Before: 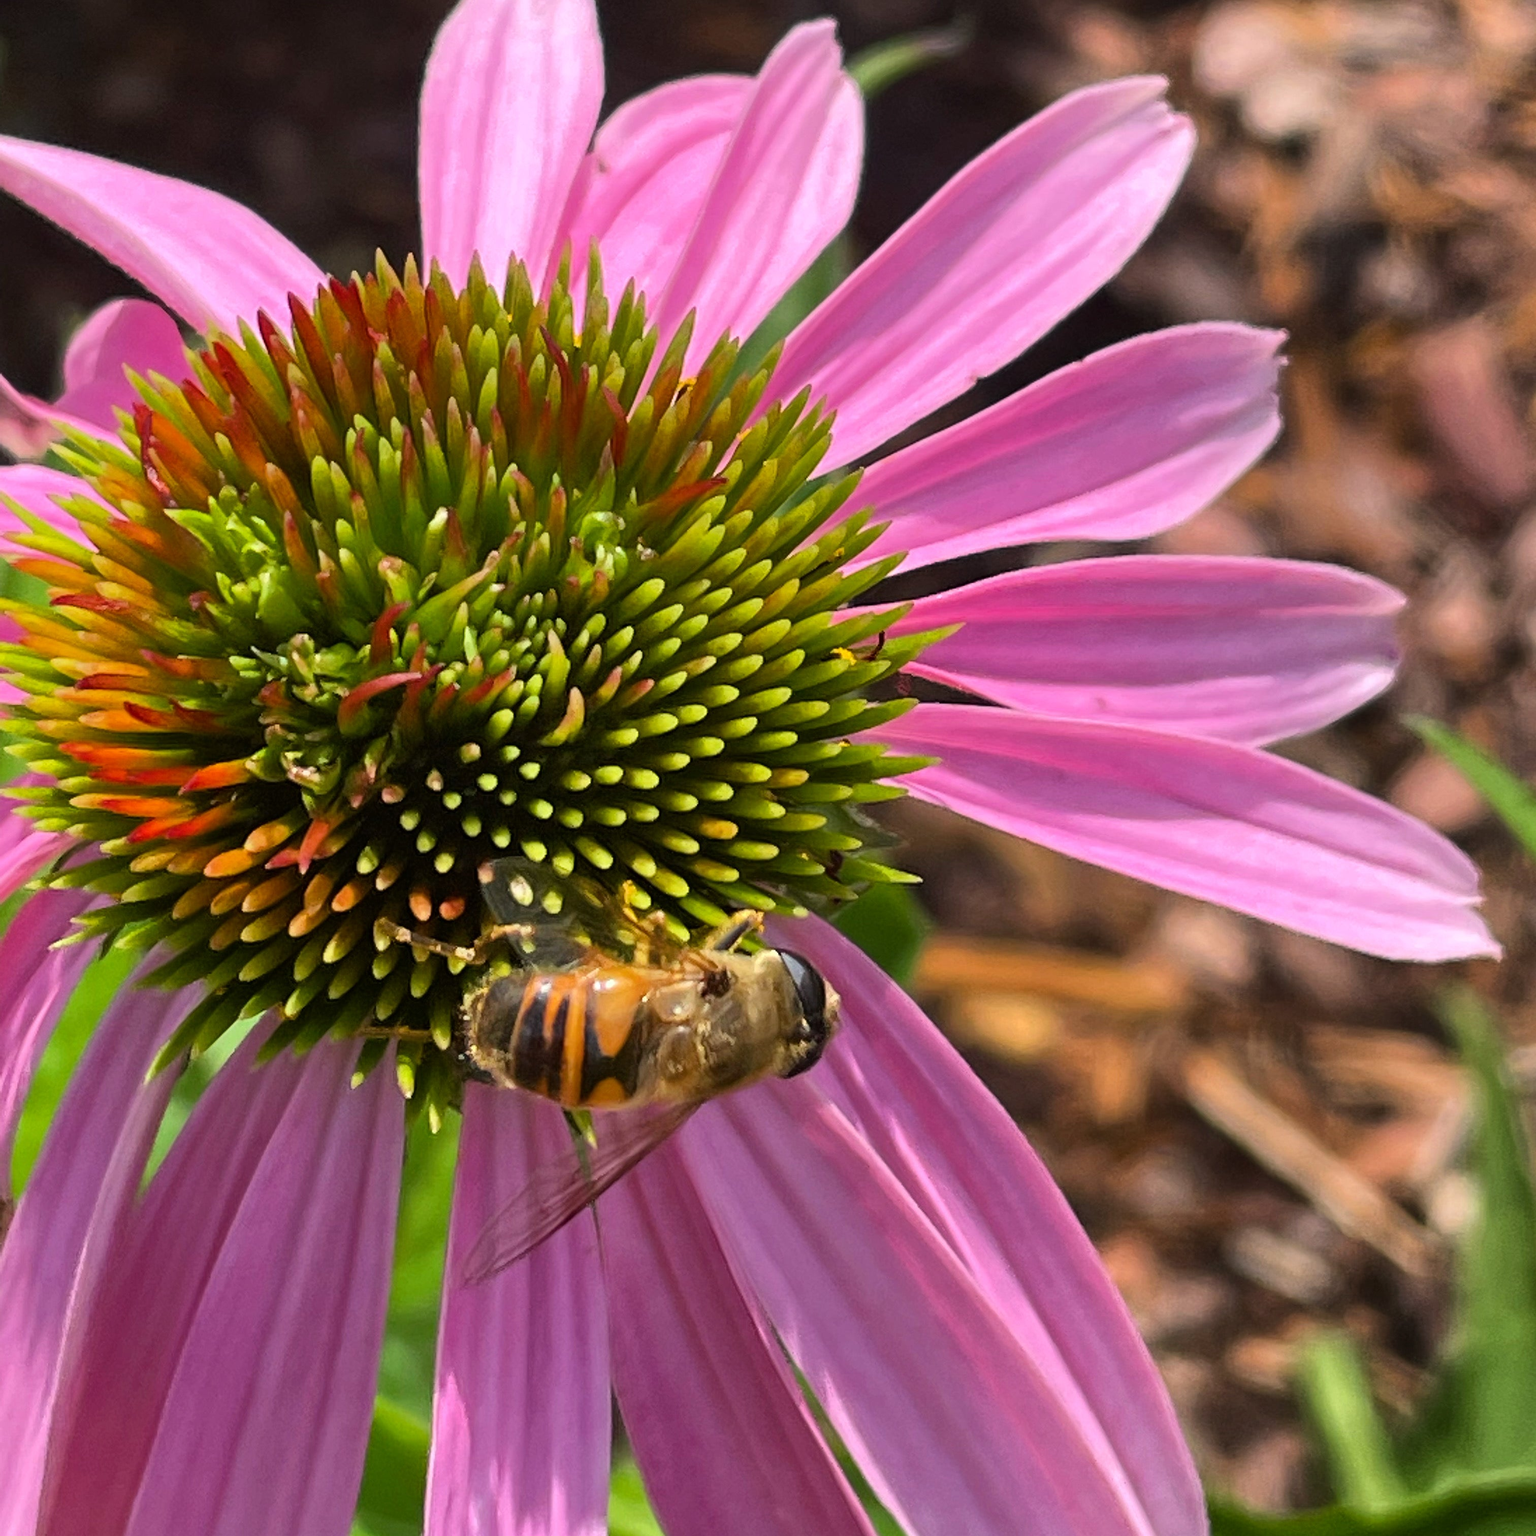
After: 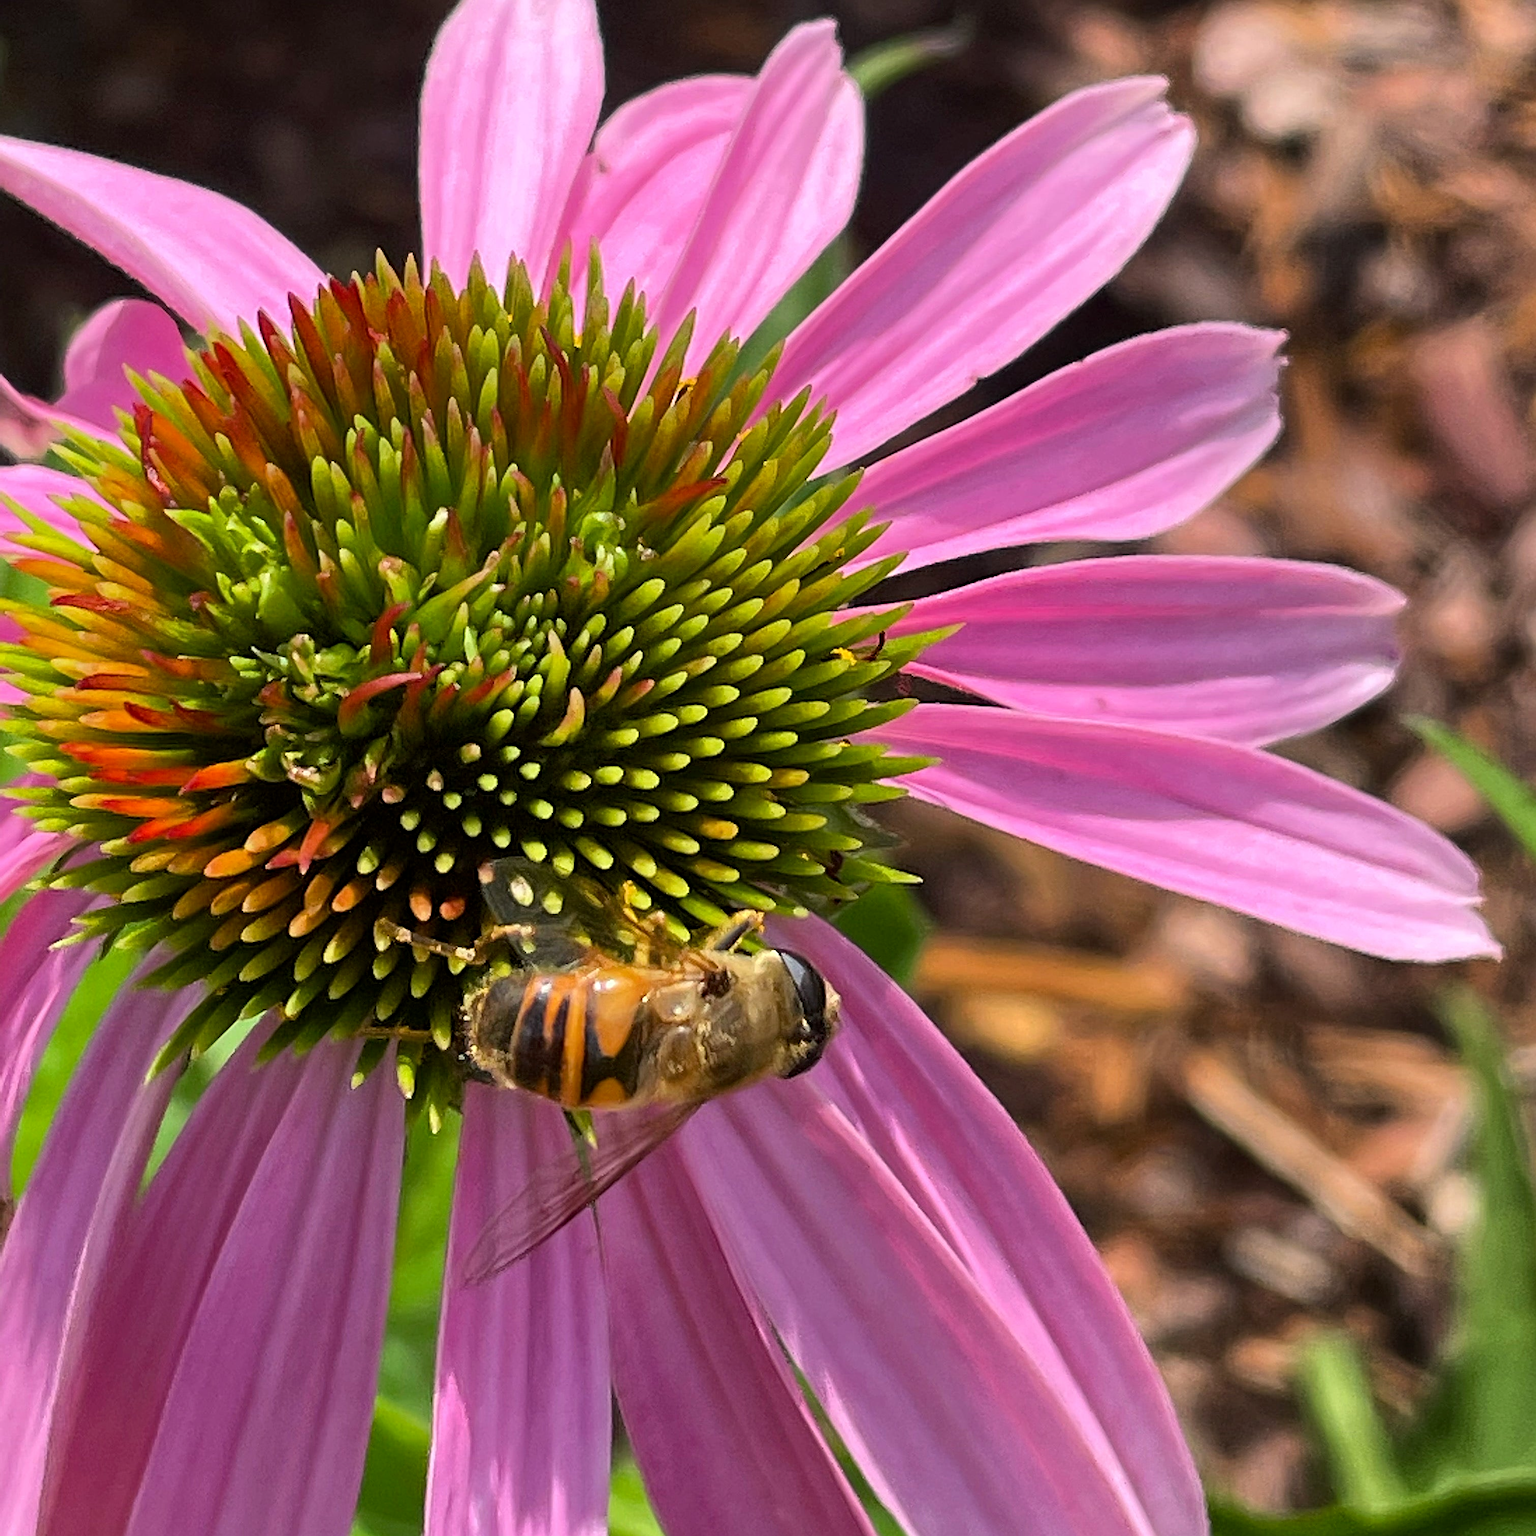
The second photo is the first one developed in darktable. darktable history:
exposure: black level correction 0.002, compensate exposure bias true, compensate highlight preservation false
sharpen: radius 2.723
